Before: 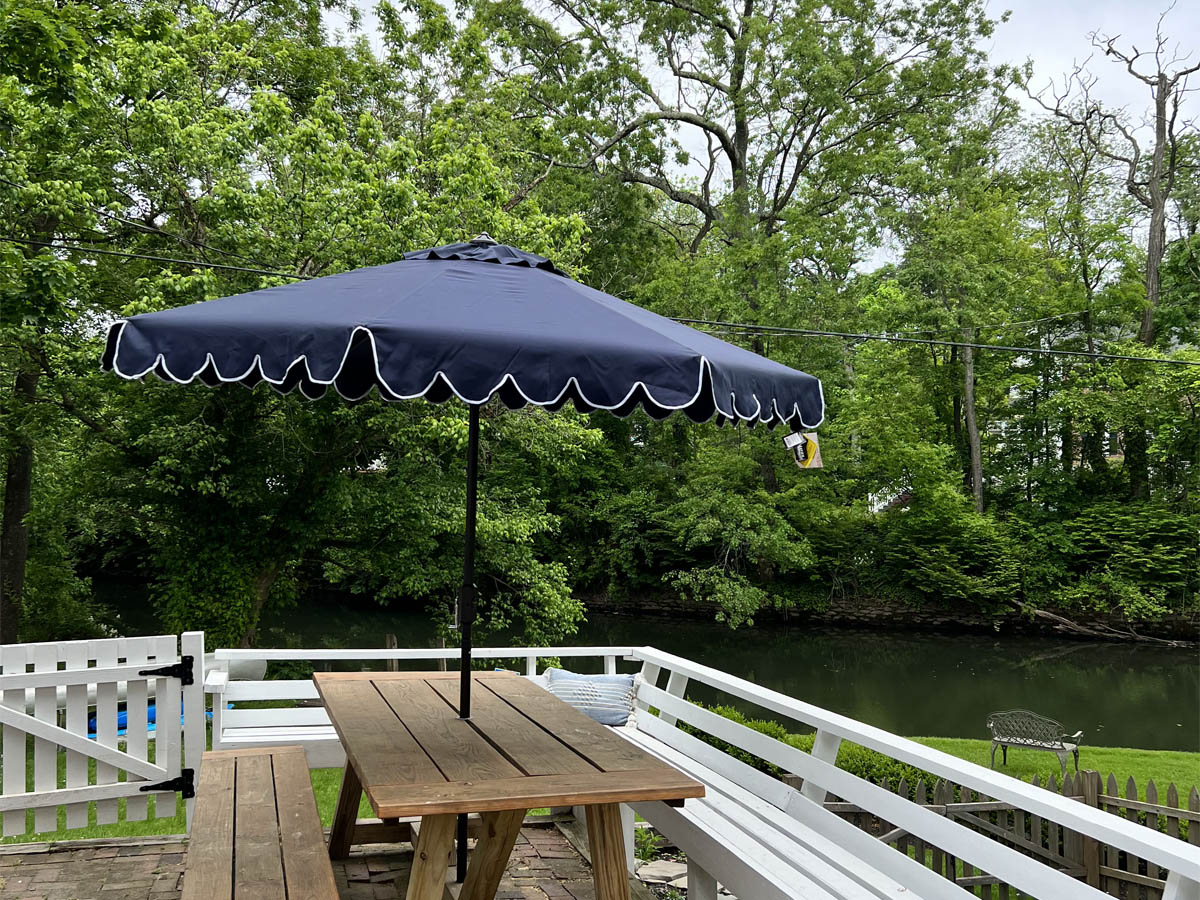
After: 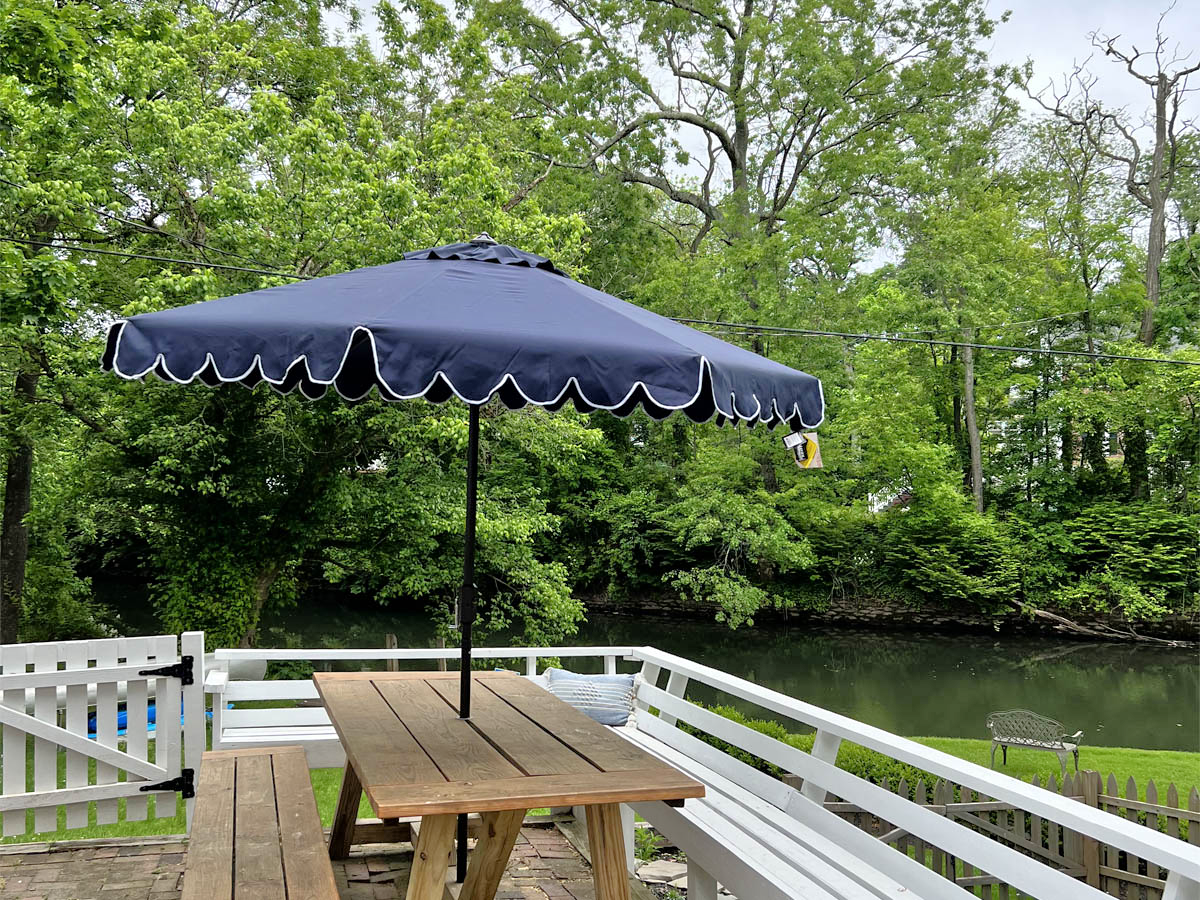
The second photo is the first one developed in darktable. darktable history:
tone equalizer: -7 EV 0.157 EV, -6 EV 0.6 EV, -5 EV 1.14 EV, -4 EV 1.33 EV, -3 EV 1.14 EV, -2 EV 0.6 EV, -1 EV 0.165 EV
